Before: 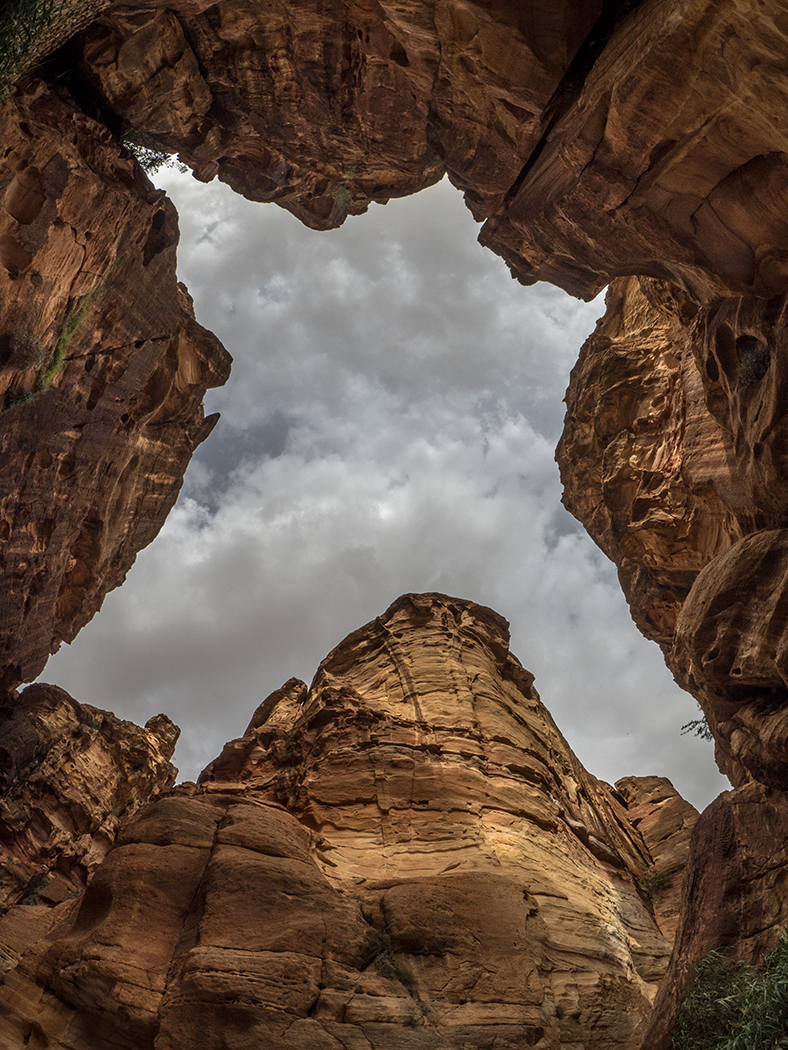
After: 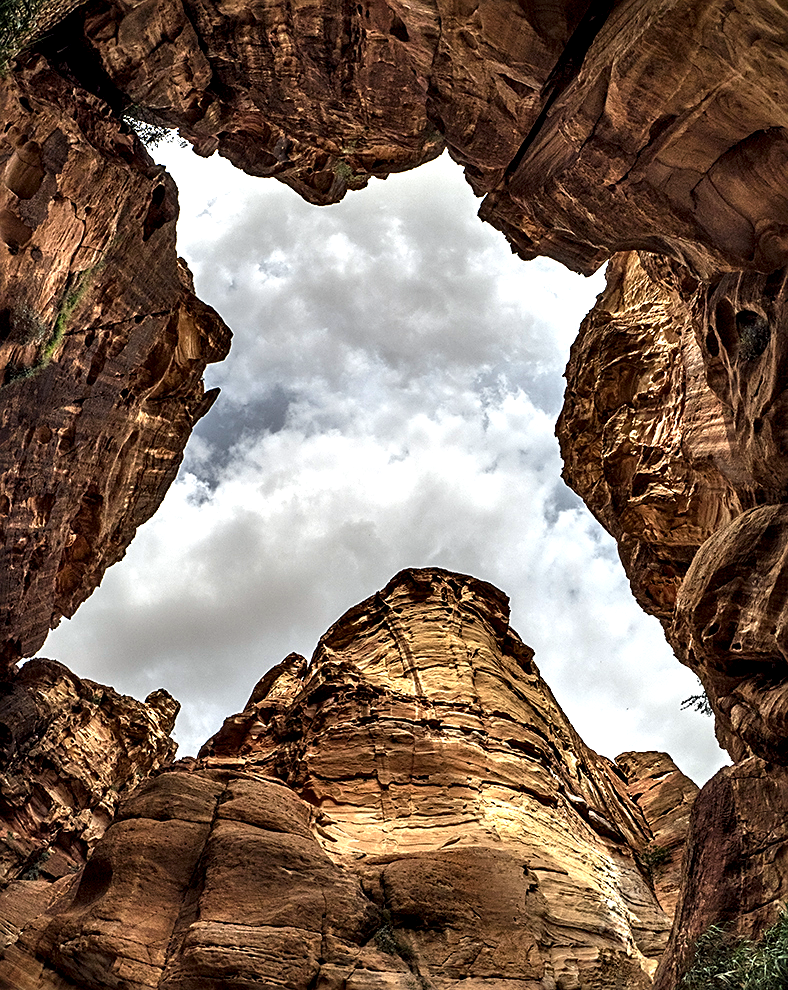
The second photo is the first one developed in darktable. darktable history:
exposure: exposure 0.338 EV, compensate highlight preservation false
sharpen: on, module defaults
contrast equalizer: octaves 7, y [[0.6 ×6], [0.55 ×6], [0 ×6], [0 ×6], [0 ×6]]
tone equalizer: -8 EV -0.439 EV, -7 EV -0.382 EV, -6 EV -0.335 EV, -5 EV -0.185 EV, -3 EV 0.245 EV, -2 EV 0.318 EV, -1 EV 0.378 EV, +0 EV 0.437 EV, smoothing diameter 24.8%, edges refinement/feathering 5.62, preserve details guided filter
crop and rotate: top 2.428%, bottom 3.284%
